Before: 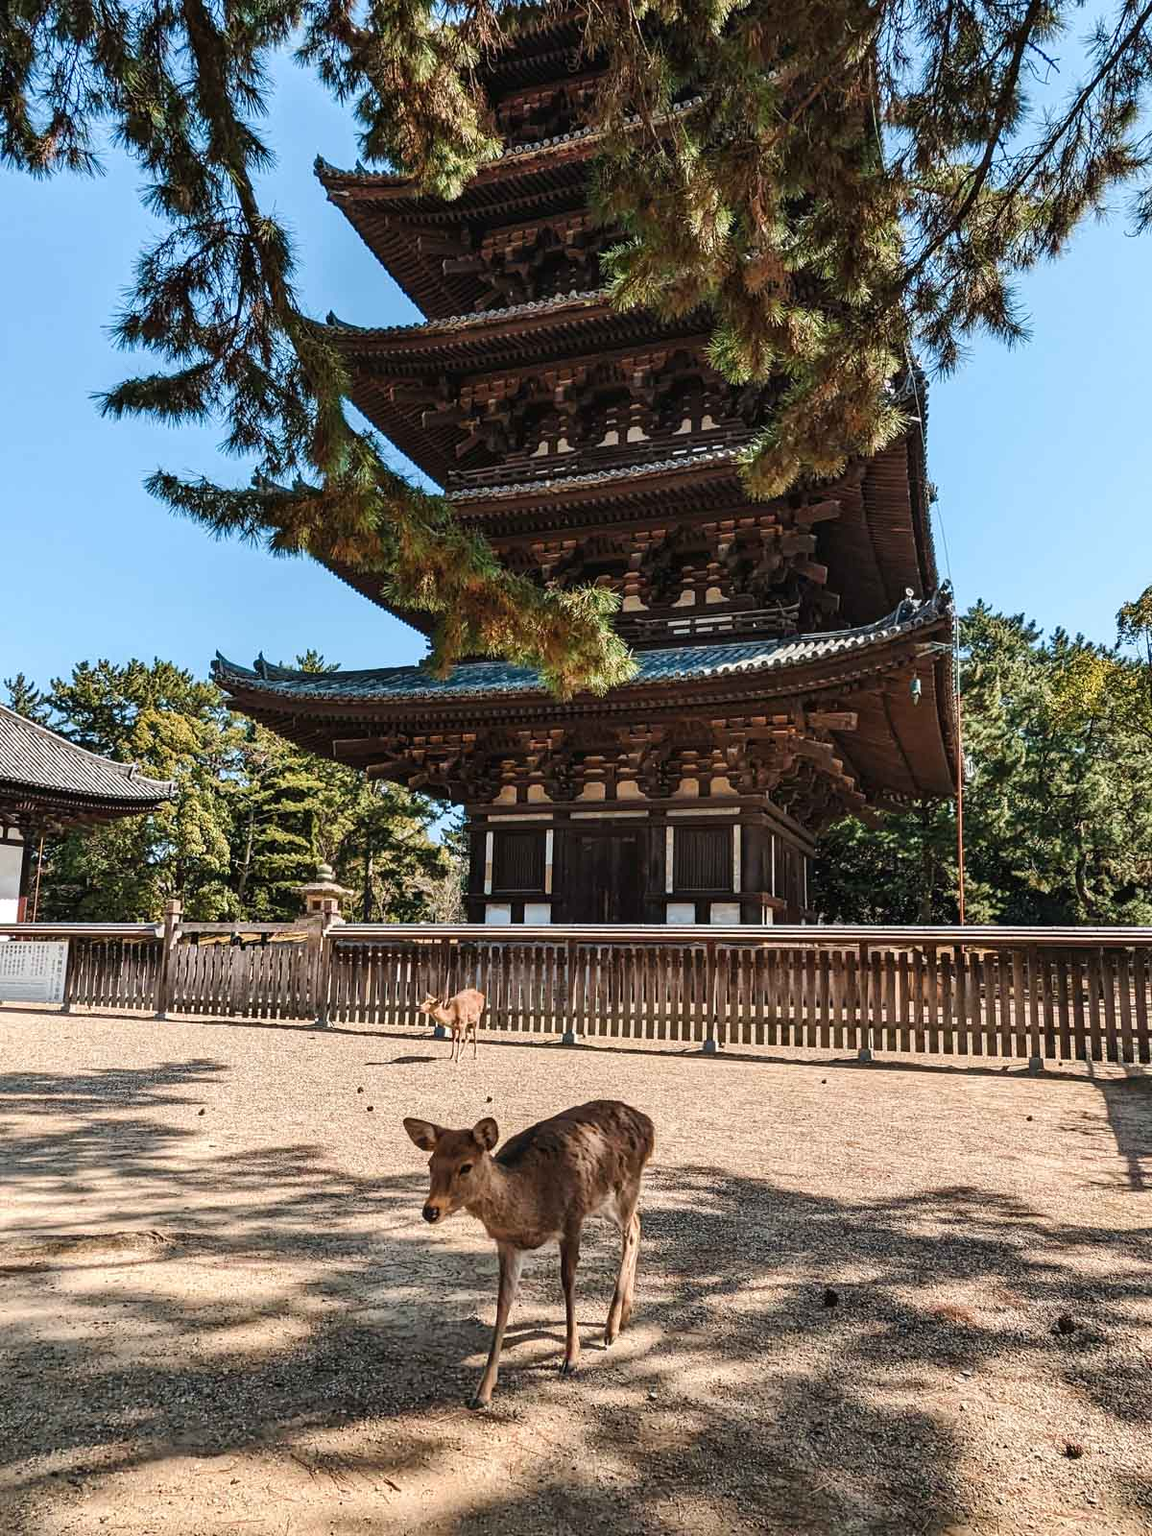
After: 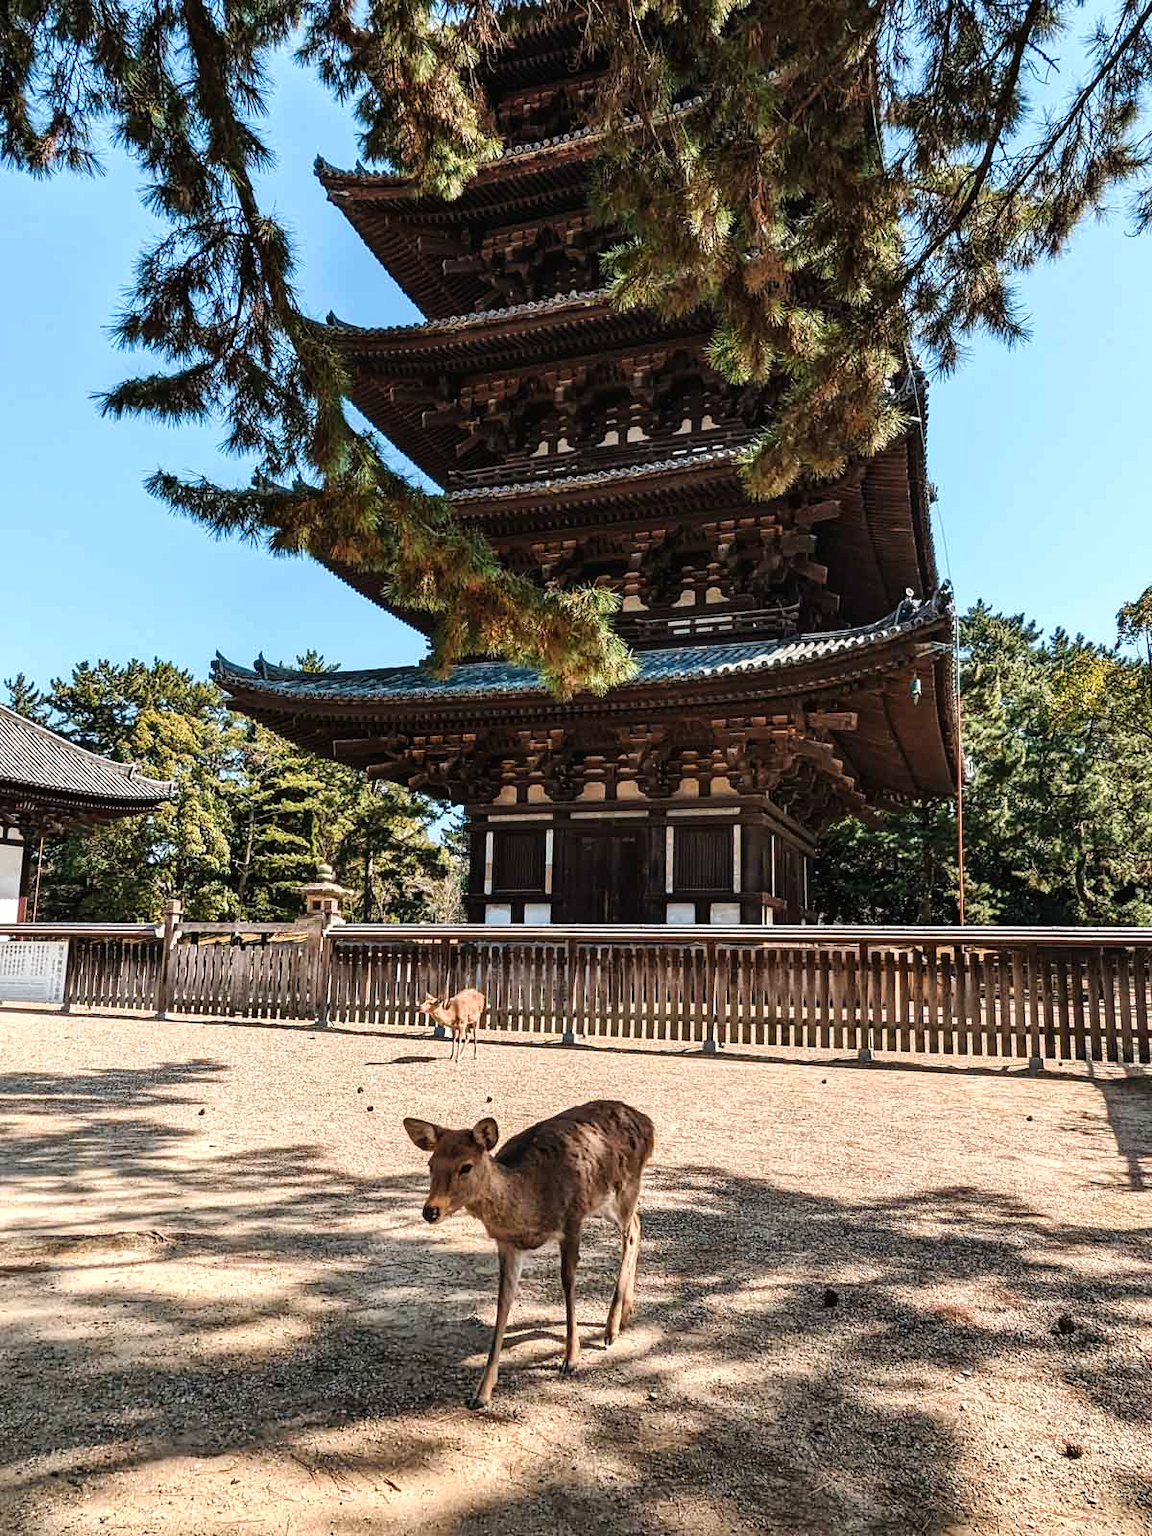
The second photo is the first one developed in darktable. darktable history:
exposure: exposure -0.153 EV, compensate highlight preservation false
tone equalizer: -8 EV -0.437 EV, -7 EV -0.421 EV, -6 EV -0.327 EV, -5 EV -0.234 EV, -3 EV 0.254 EV, -2 EV 0.344 EV, -1 EV 0.365 EV, +0 EV 0.392 EV
